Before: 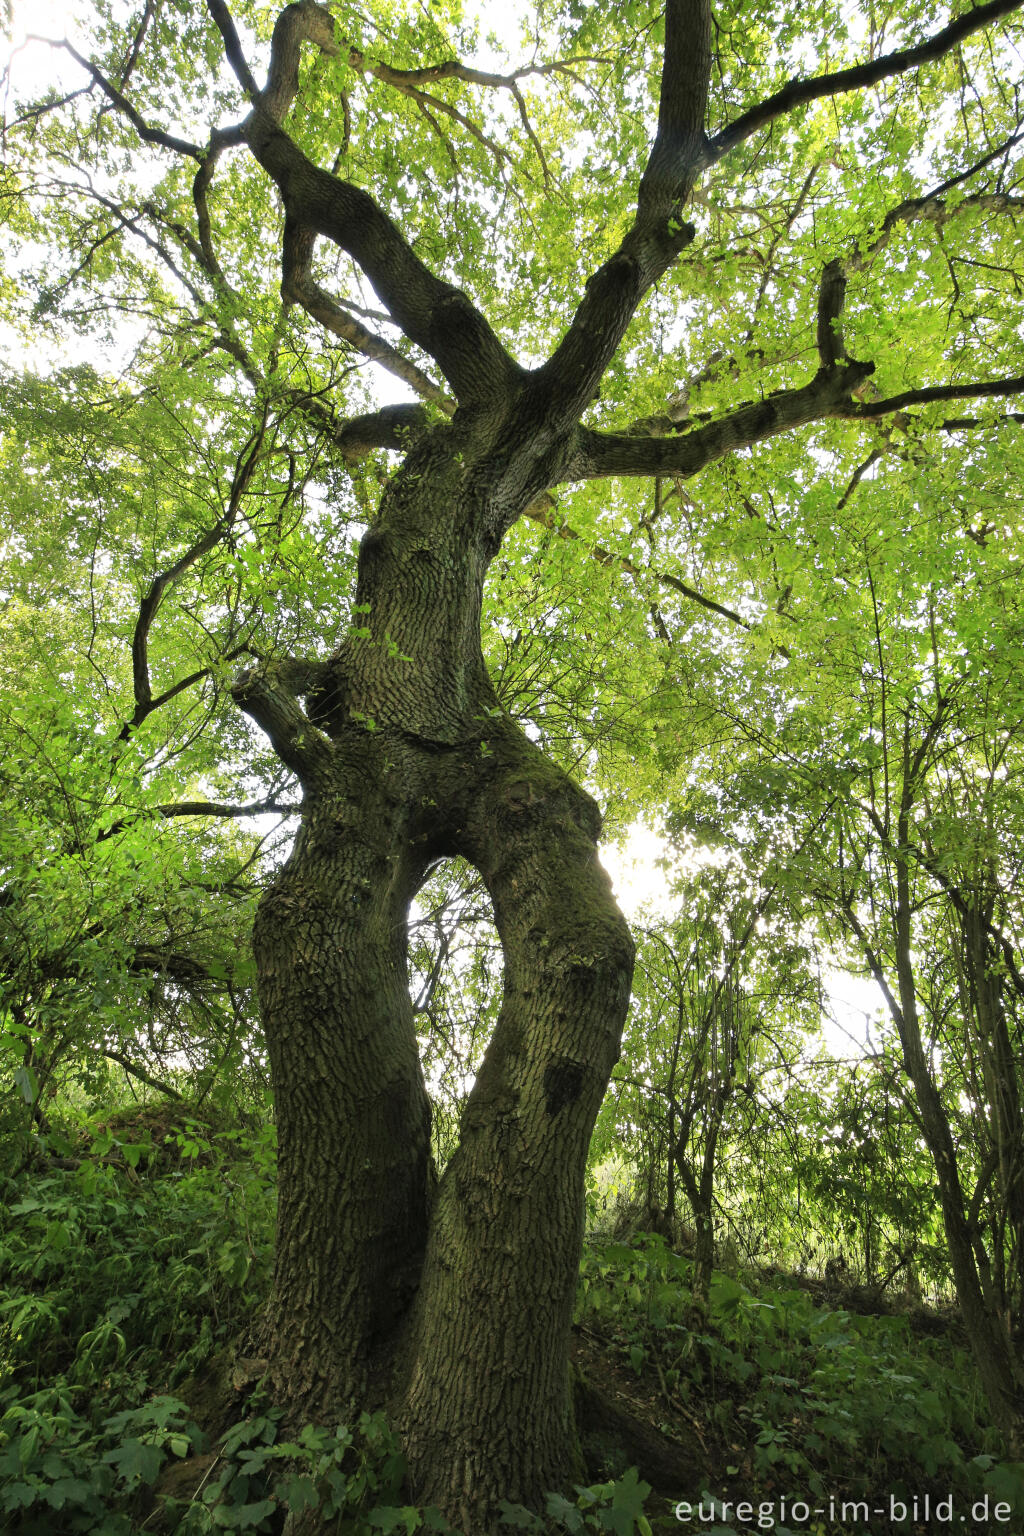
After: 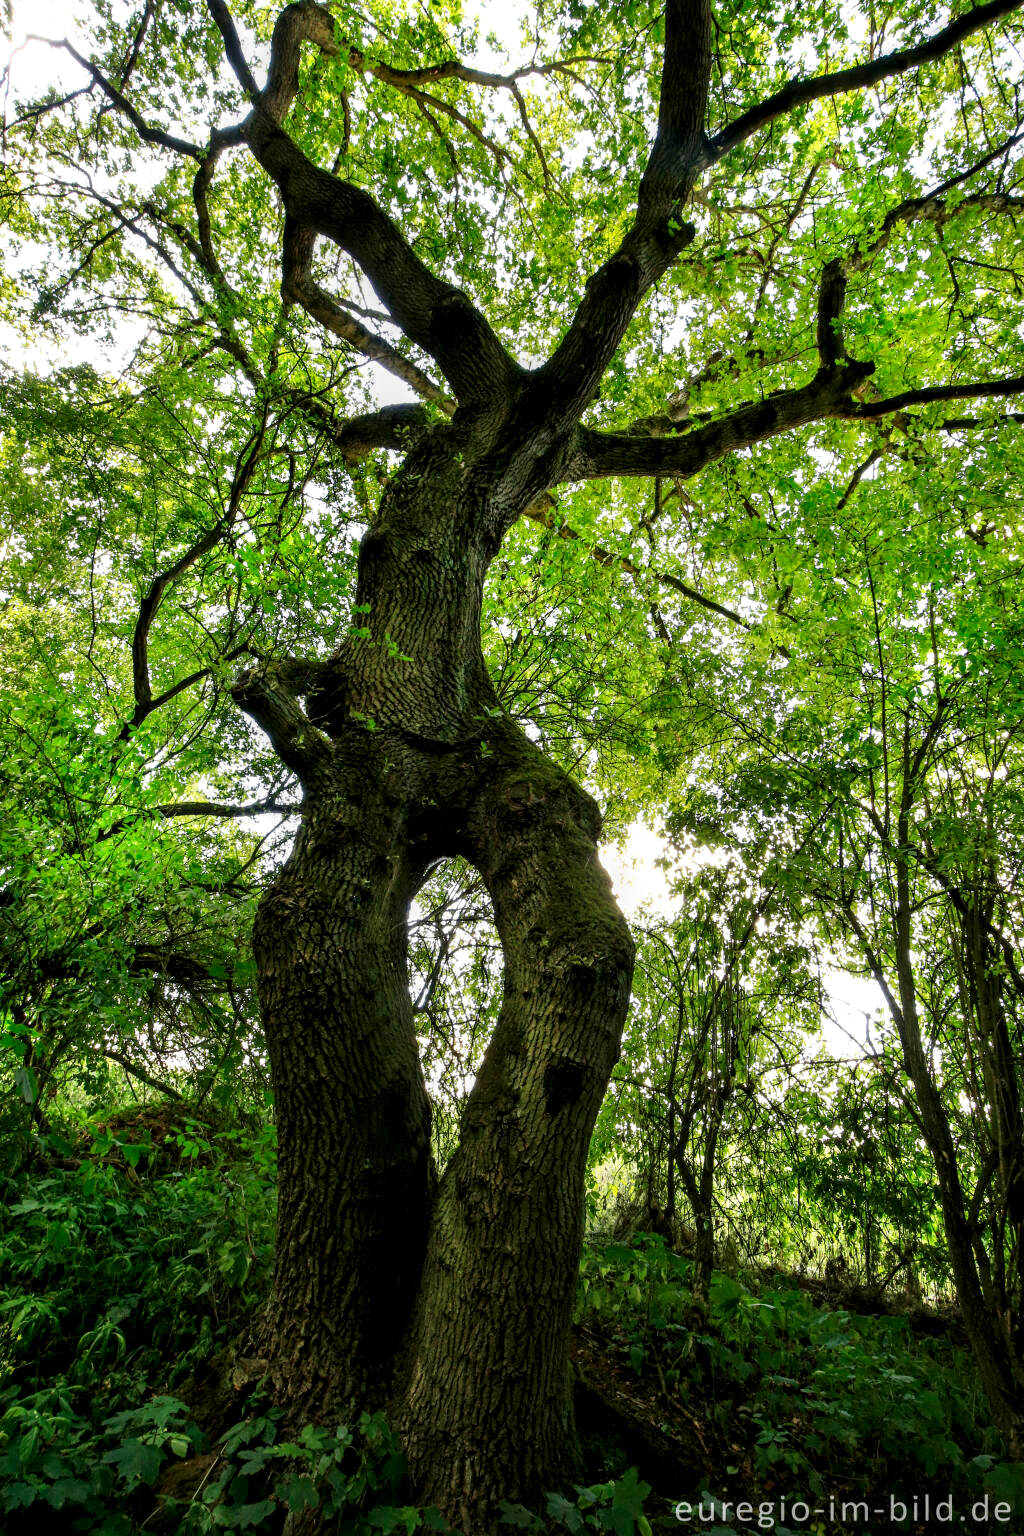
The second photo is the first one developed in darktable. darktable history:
contrast brightness saturation: contrast 0.067, brightness -0.135, saturation 0.064
local contrast: highlights 26%, detail 150%
